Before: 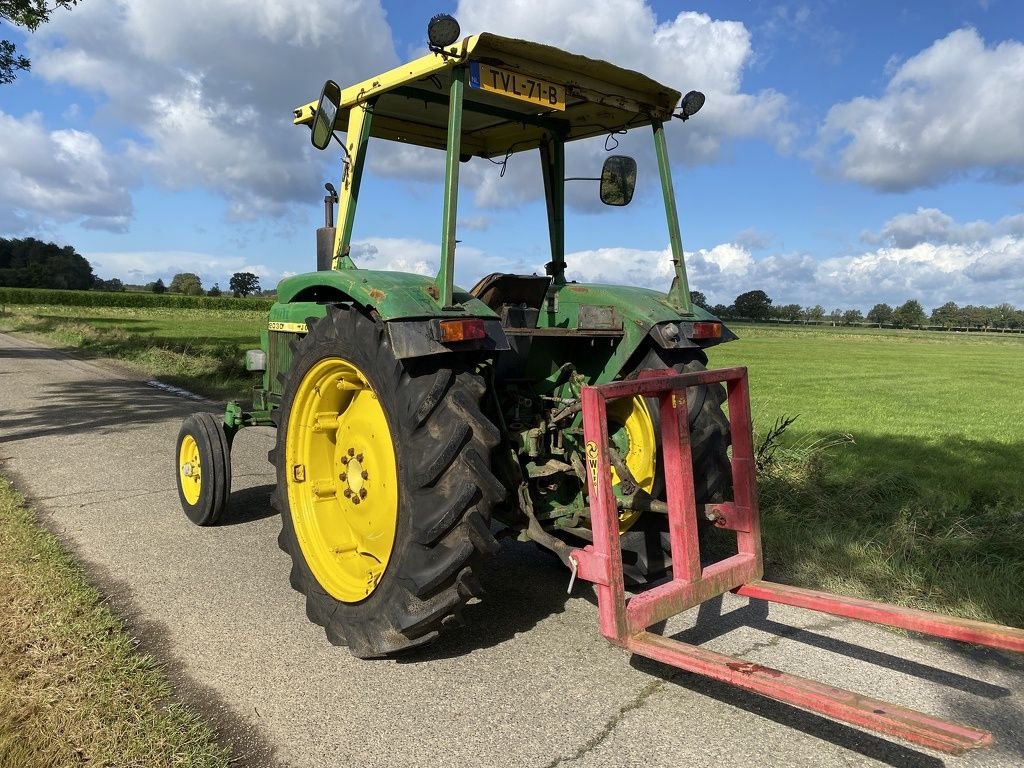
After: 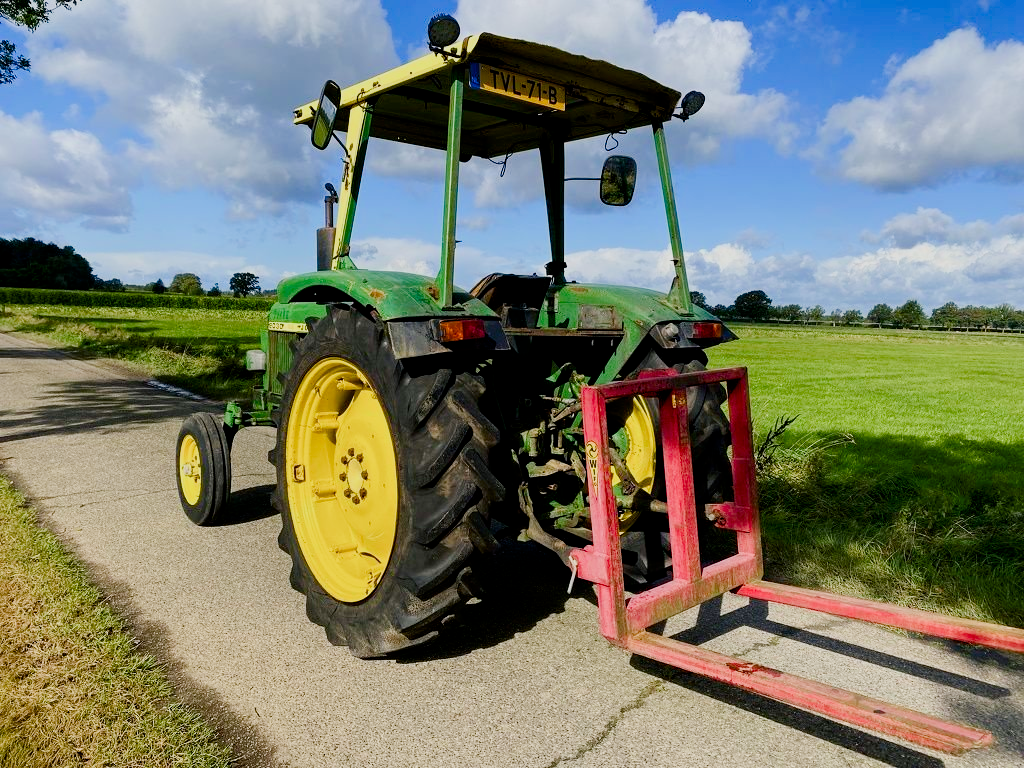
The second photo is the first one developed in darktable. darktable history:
exposure: exposure 0.2 EV, compensate exposure bias true, compensate highlight preservation false
color balance rgb: shadows lift › chroma 2.049%, shadows lift › hue 250.55°, global offset › luminance -0.488%, linear chroma grading › global chroma 8.889%, perceptual saturation grading › global saturation 20%, perceptual saturation grading › highlights -49.542%, perceptual saturation grading › shadows 24.545%, global vibrance 20%
contrast brightness saturation: contrast 0.159, saturation 0.324
filmic rgb: black relative exposure -7.09 EV, white relative exposure 5.35 EV, threshold 3.03 EV, hardness 3.03, iterations of high-quality reconstruction 0, enable highlight reconstruction true
